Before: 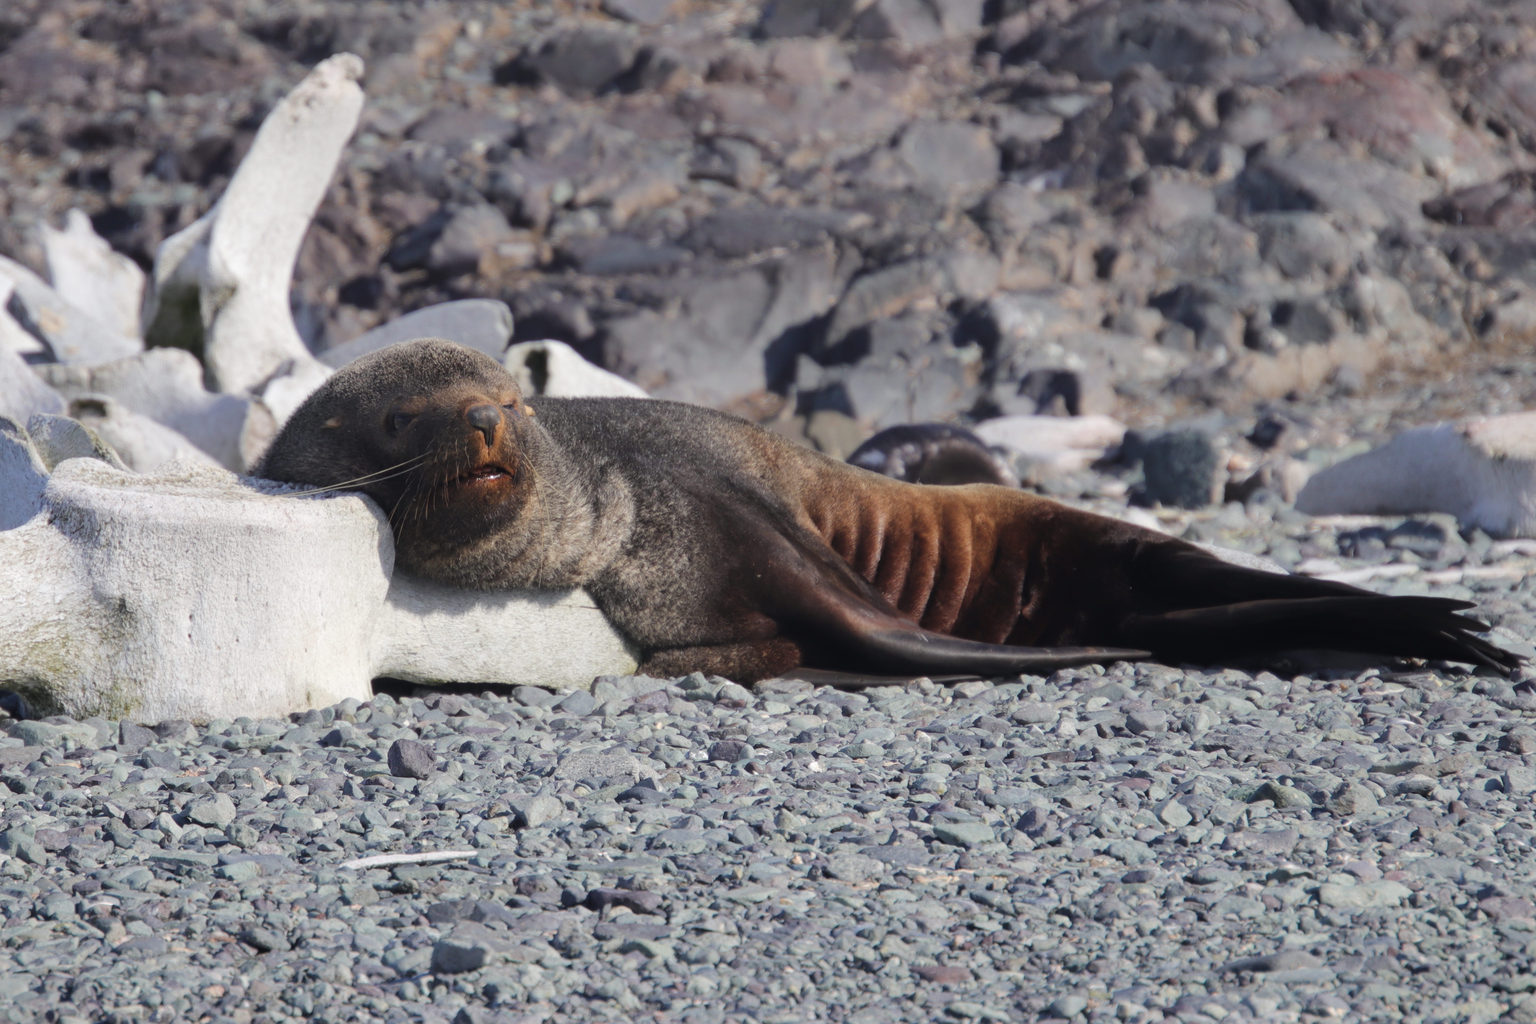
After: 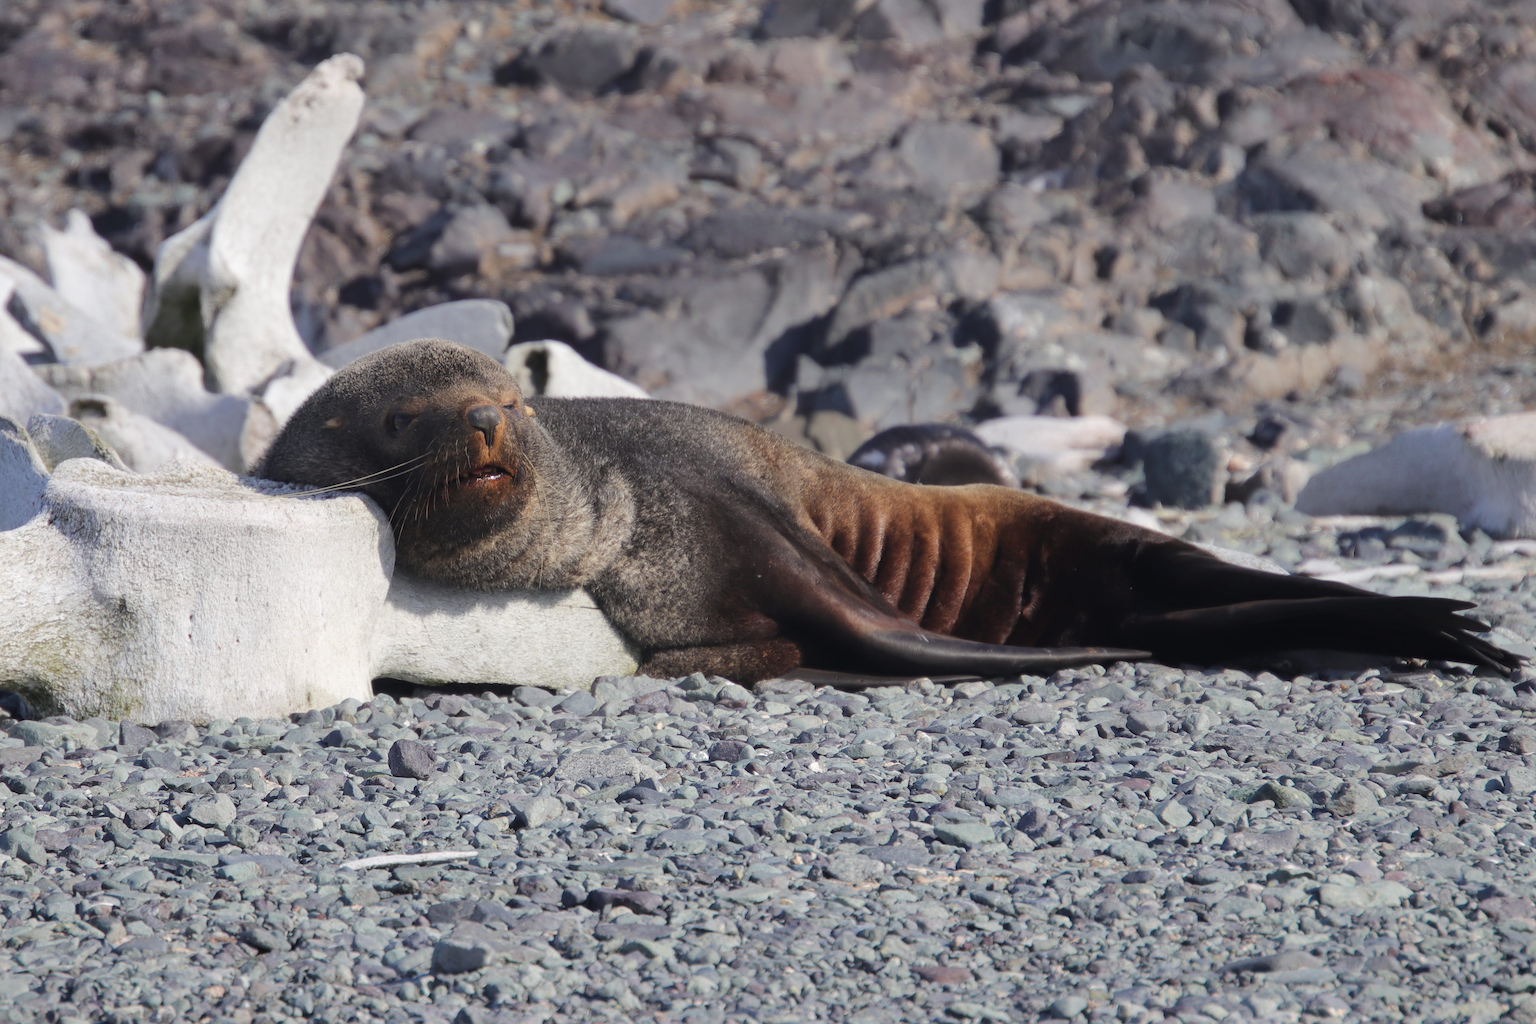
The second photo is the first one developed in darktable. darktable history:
color balance rgb: global vibrance 1%, saturation formula JzAzBz (2021)
sharpen: on, module defaults
